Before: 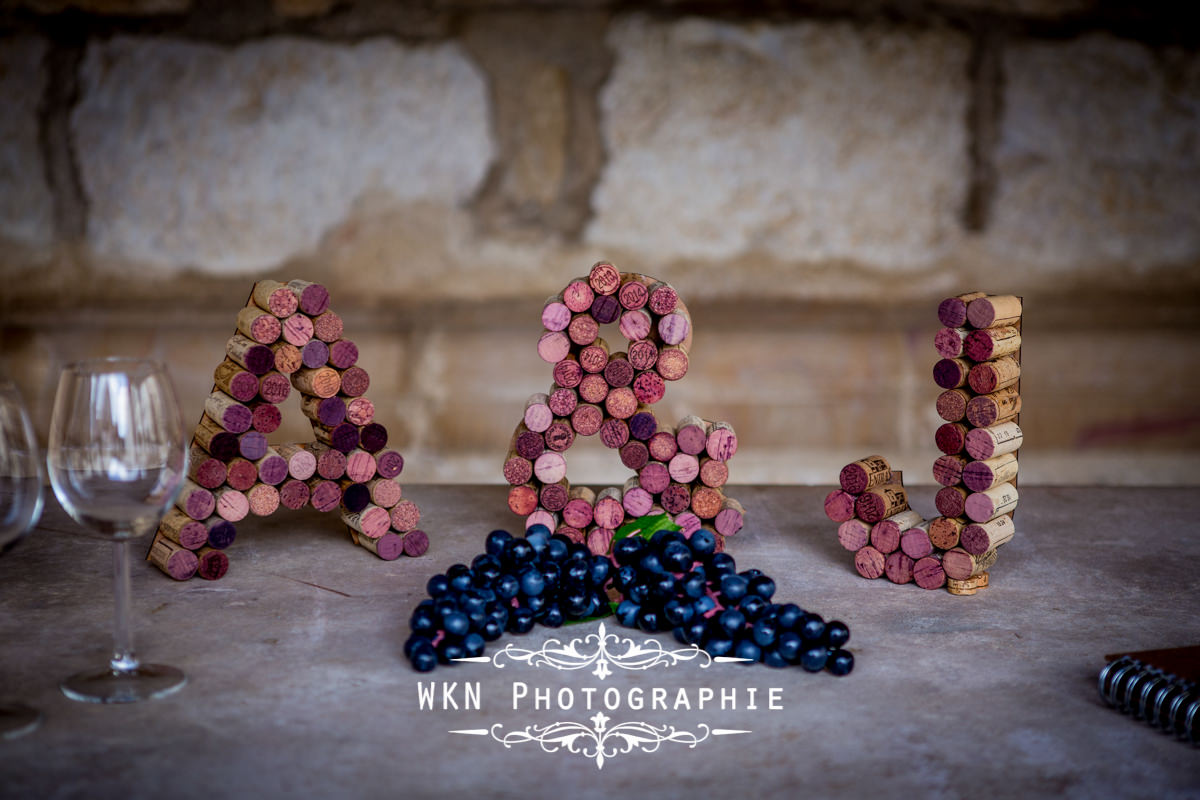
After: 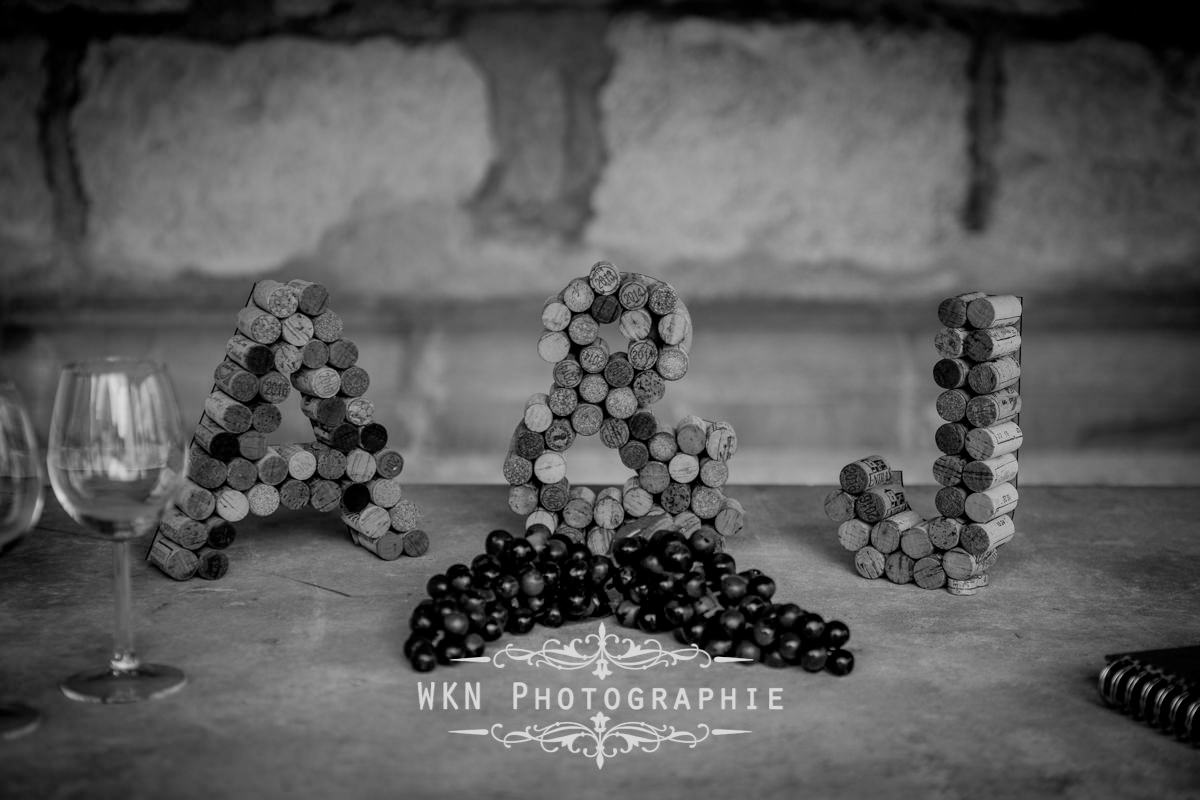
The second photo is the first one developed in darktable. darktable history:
monochrome: a -3.63, b -0.465
filmic rgb: black relative exposure -16 EV, threshold -0.33 EV, transition 3.19 EV, structure ↔ texture 100%, target black luminance 0%, hardness 7.57, latitude 72.96%, contrast 0.908, highlights saturation mix 10%, shadows ↔ highlights balance -0.38%, add noise in highlights 0, preserve chrominance no, color science v4 (2020), iterations of high-quality reconstruction 10, enable highlight reconstruction true
